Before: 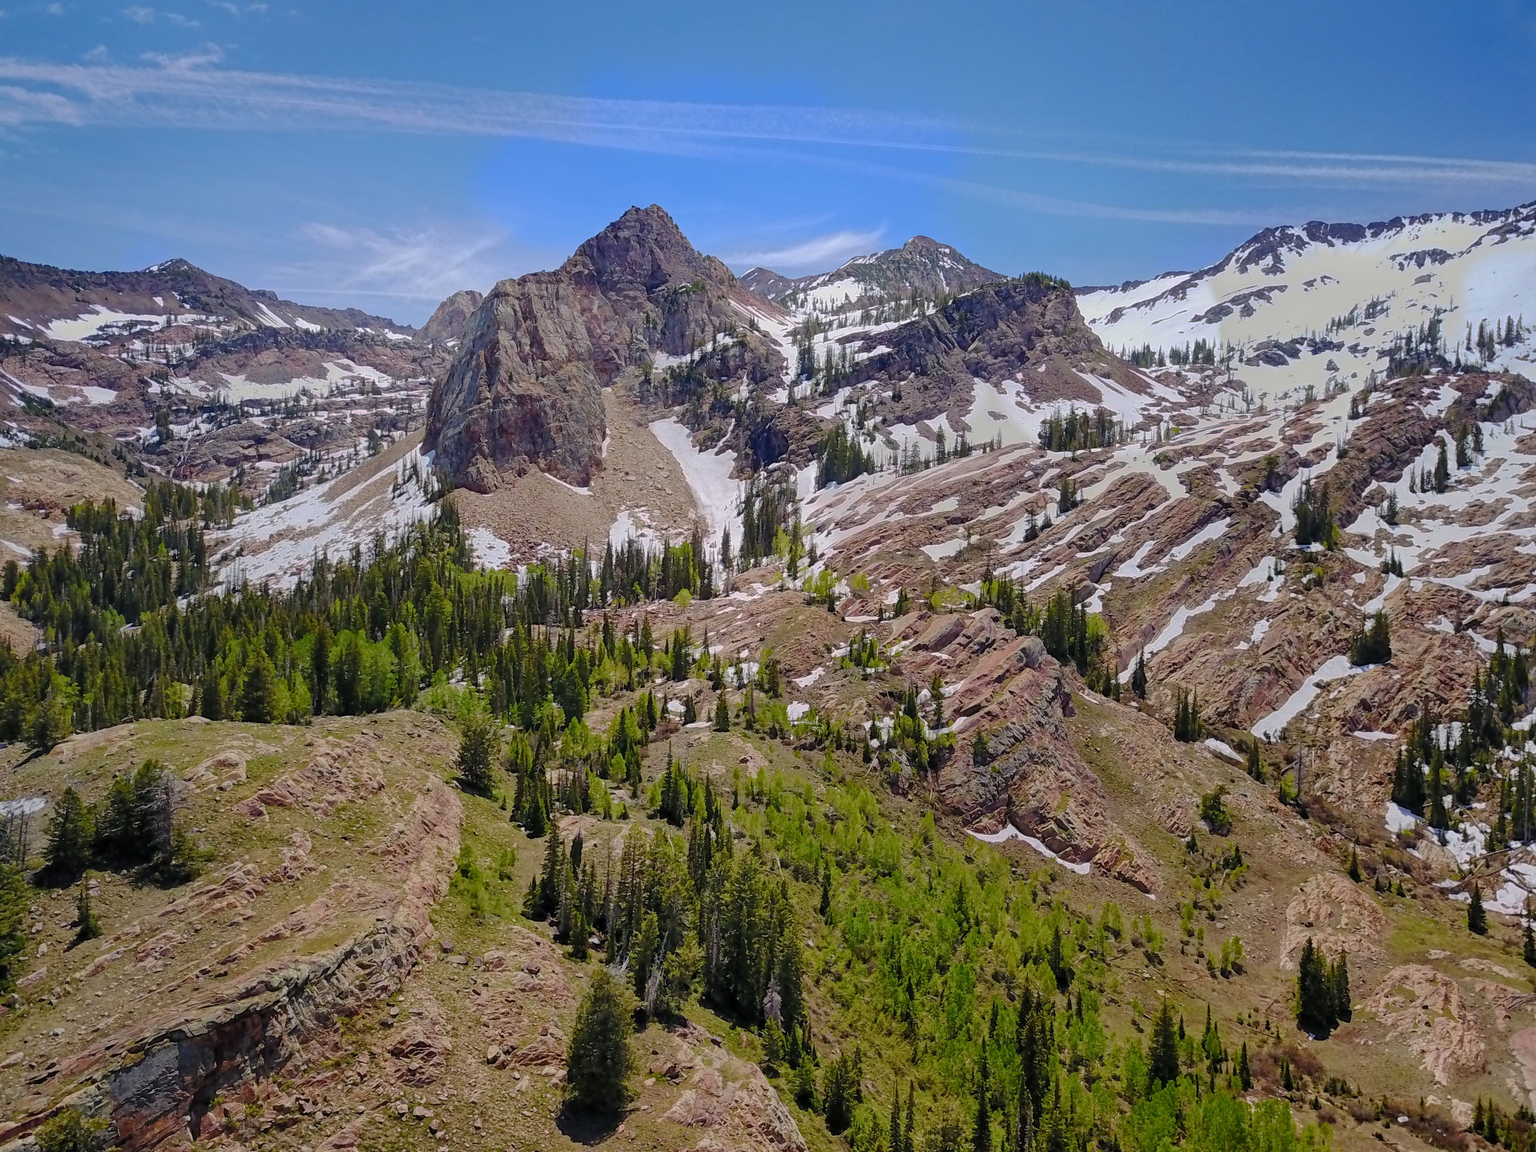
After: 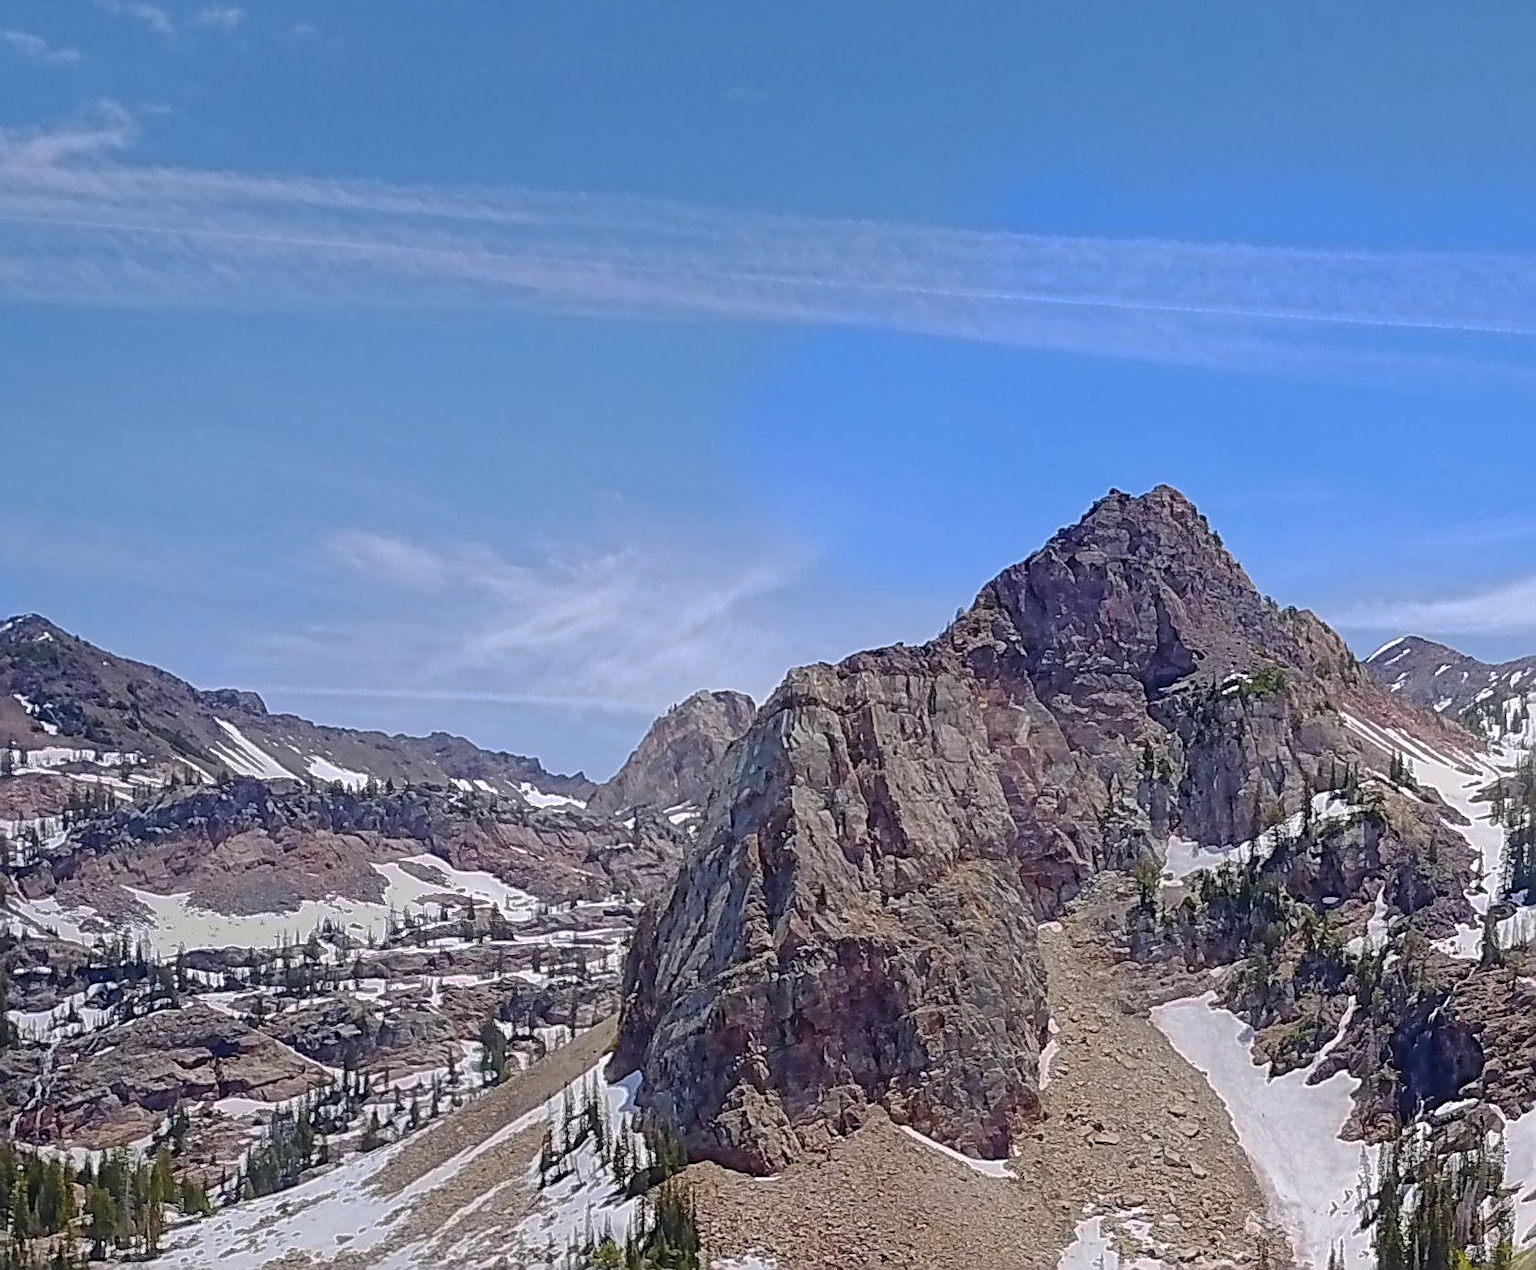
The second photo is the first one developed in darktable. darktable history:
crop and rotate: left 10.817%, top 0.062%, right 47.194%, bottom 53.626%
sharpen: radius 3.025, amount 0.757
